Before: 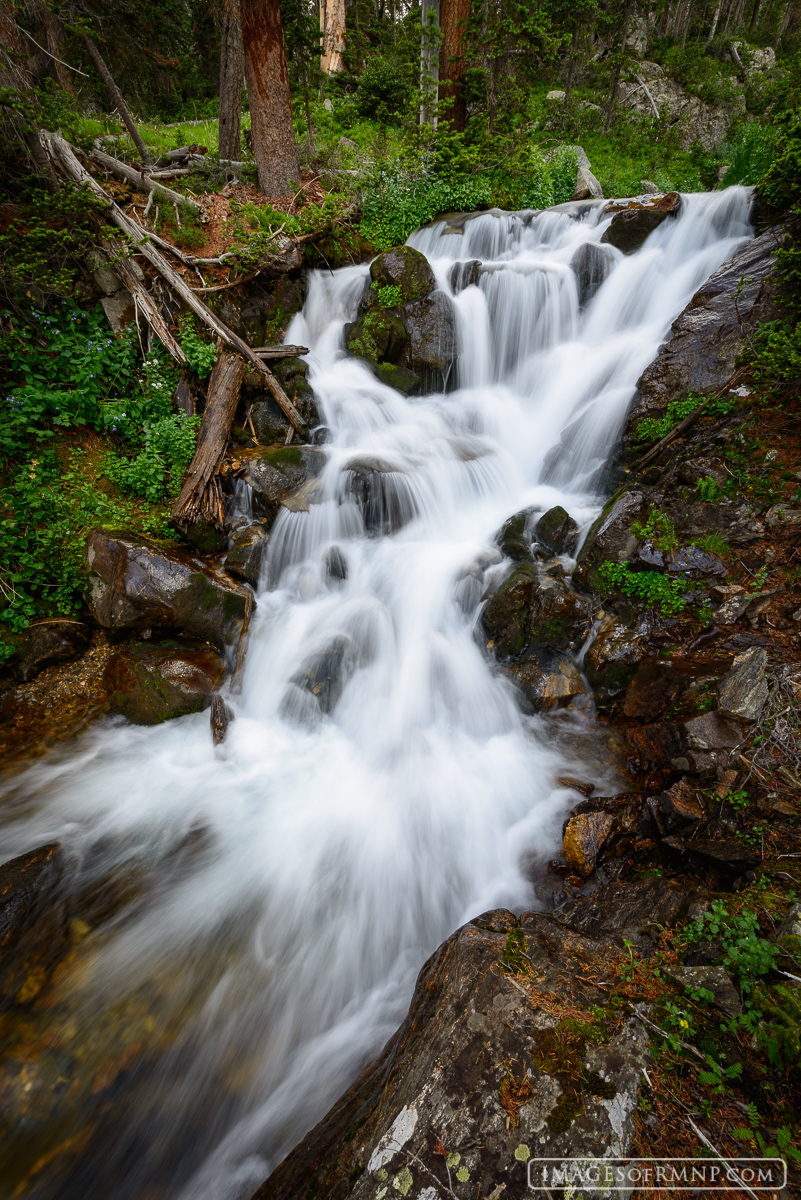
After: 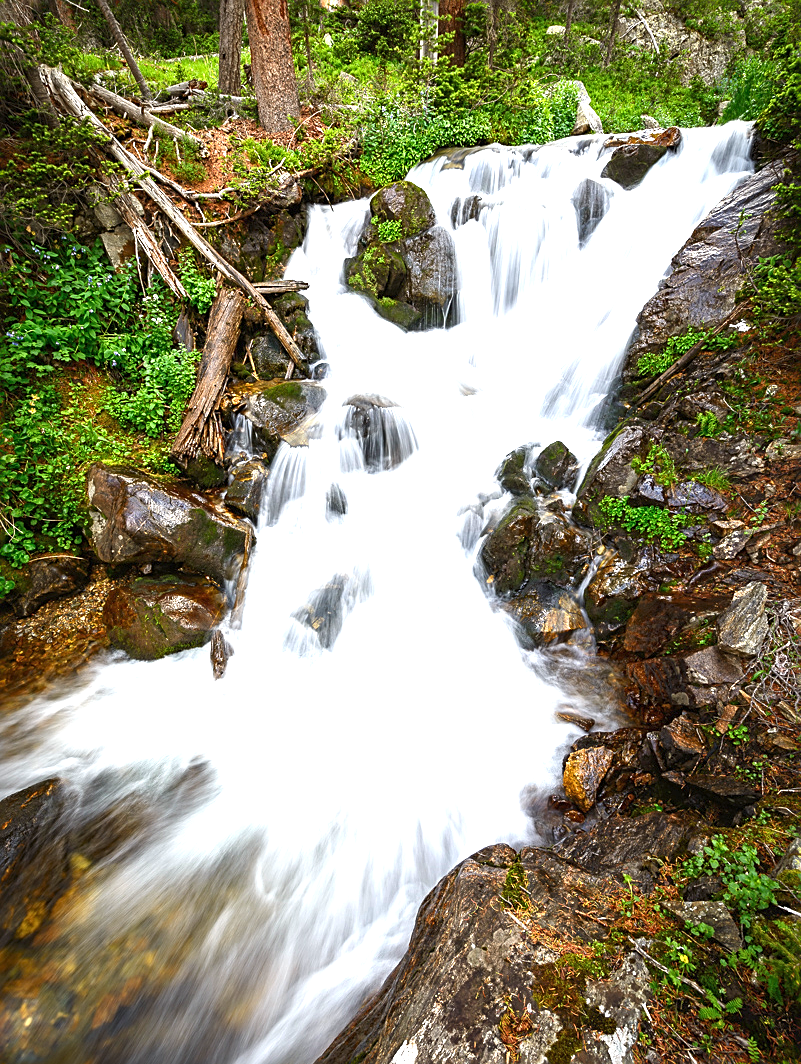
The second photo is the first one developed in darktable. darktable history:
sharpen: on, module defaults
crop and rotate: top 5.448%, bottom 5.807%
exposure: black level correction 0, exposure 1.605 EV, compensate highlight preservation false
